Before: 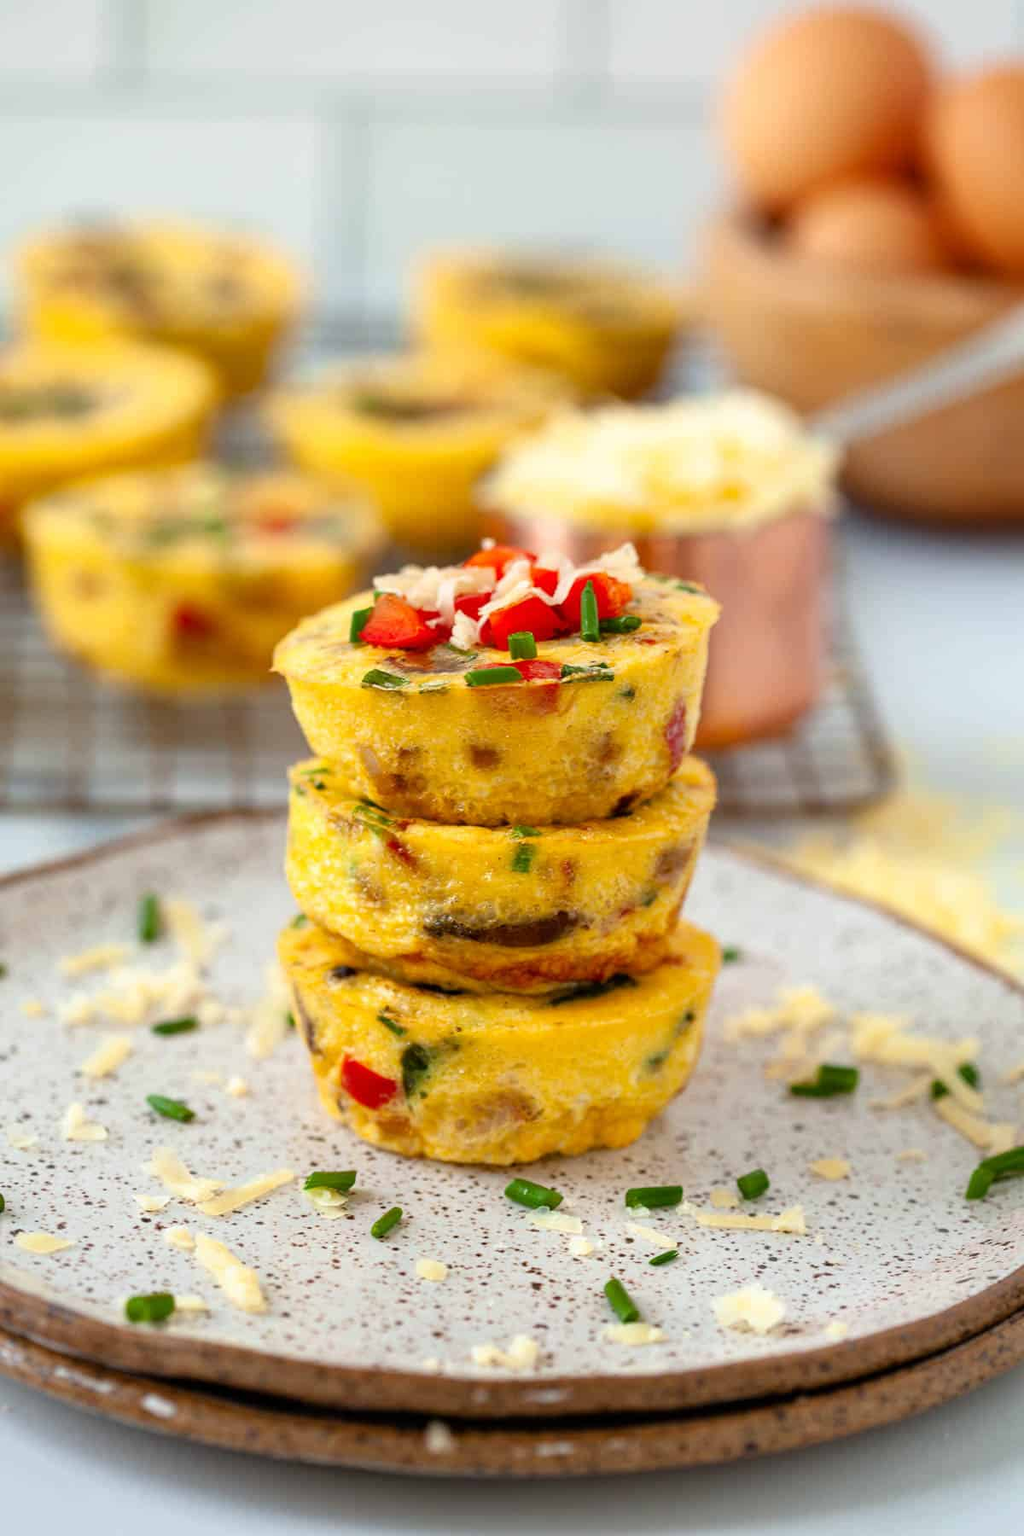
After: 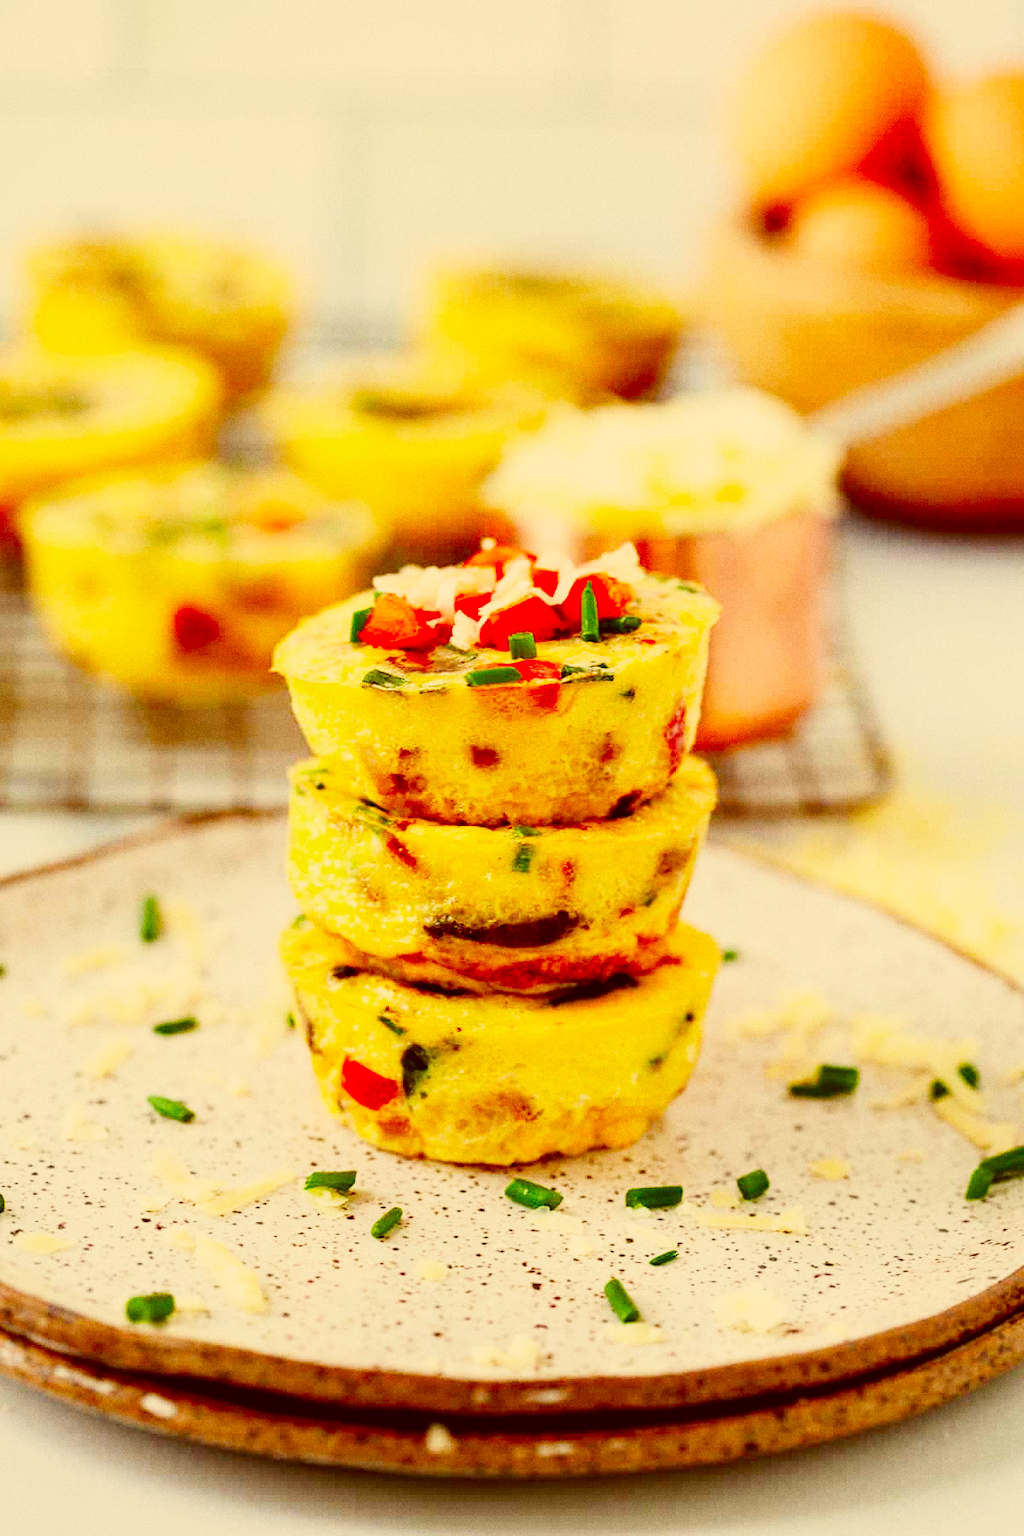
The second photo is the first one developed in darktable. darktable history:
exposure: black level correction 0.001, exposure 0.5 EV, compensate exposure bias true, compensate highlight preservation false
contrast brightness saturation: contrast 0.16, saturation 0.32
grain: coarseness 0.09 ISO
sigmoid: contrast 1.6, skew -0.2, preserve hue 0%, red attenuation 0.1, red rotation 0.035, green attenuation 0.1, green rotation -0.017, blue attenuation 0.15, blue rotation -0.052, base primaries Rec2020
color correction: highlights a* 1.12, highlights b* 24.26, shadows a* 15.58, shadows b* 24.26
